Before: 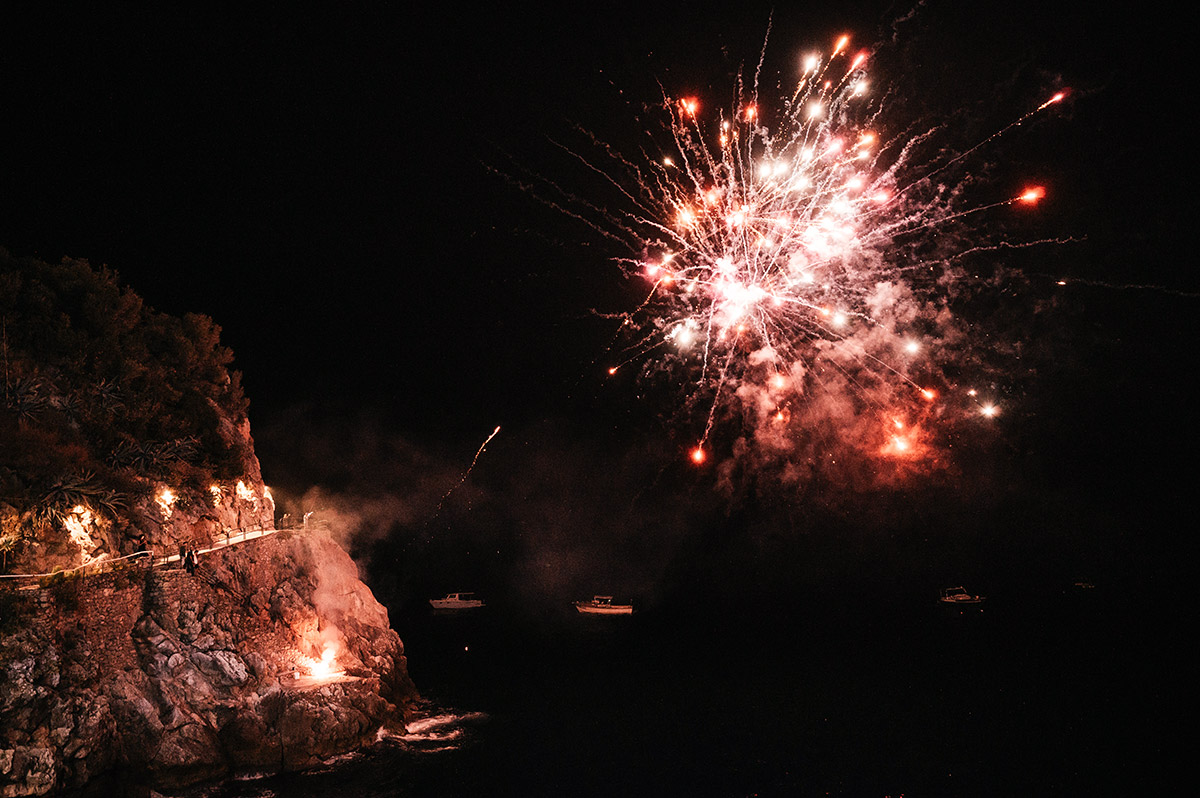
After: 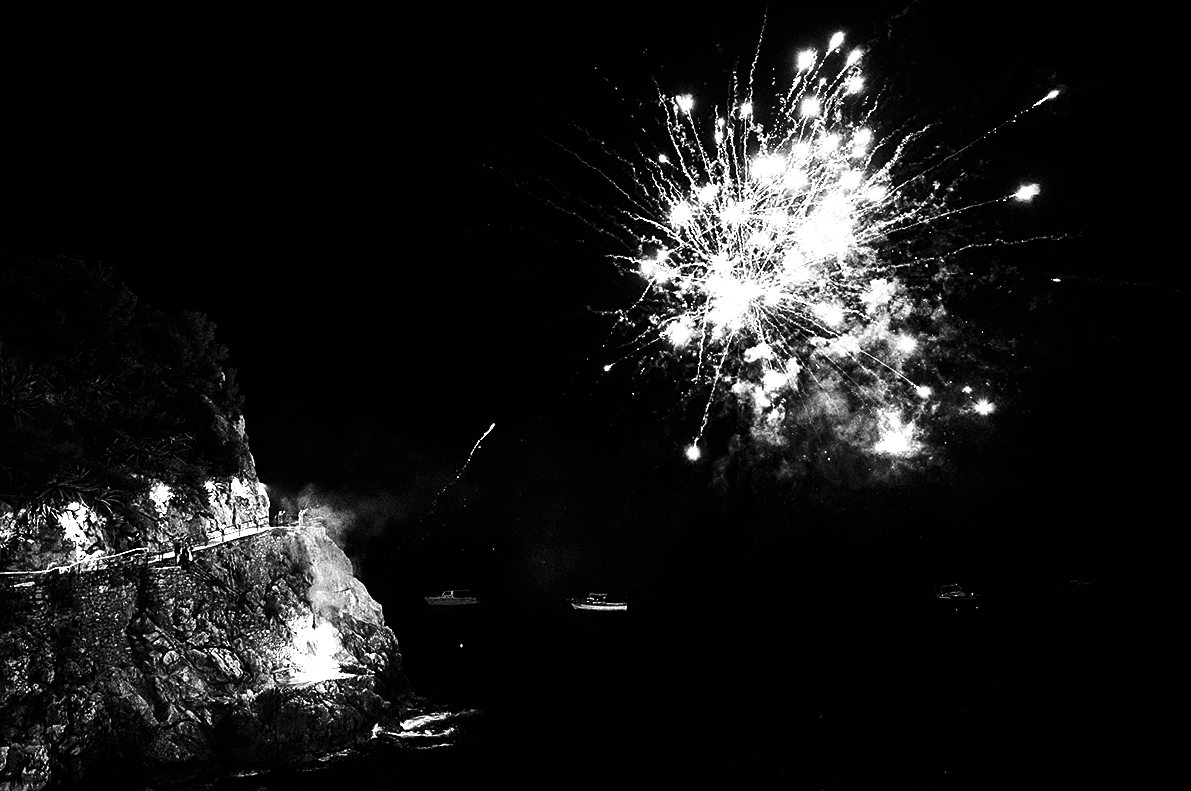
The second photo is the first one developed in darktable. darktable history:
crop: left 0.434%, top 0.485%, right 0.244%, bottom 0.386%
shadows and highlights: shadows 0, highlights 40
color zones: curves: ch0 [(0, 0.554) (0.146, 0.662) (0.293, 0.86) (0.503, 0.774) (0.637, 0.106) (0.74, 0.072) (0.866, 0.488) (0.998, 0.569)]; ch1 [(0, 0) (0.143, 0) (0.286, 0) (0.429, 0) (0.571, 0) (0.714, 0) (0.857, 0)]
contrast brightness saturation: contrast 0.22, brightness -0.19, saturation 0.24
vibrance: on, module defaults
sharpen: on, module defaults
